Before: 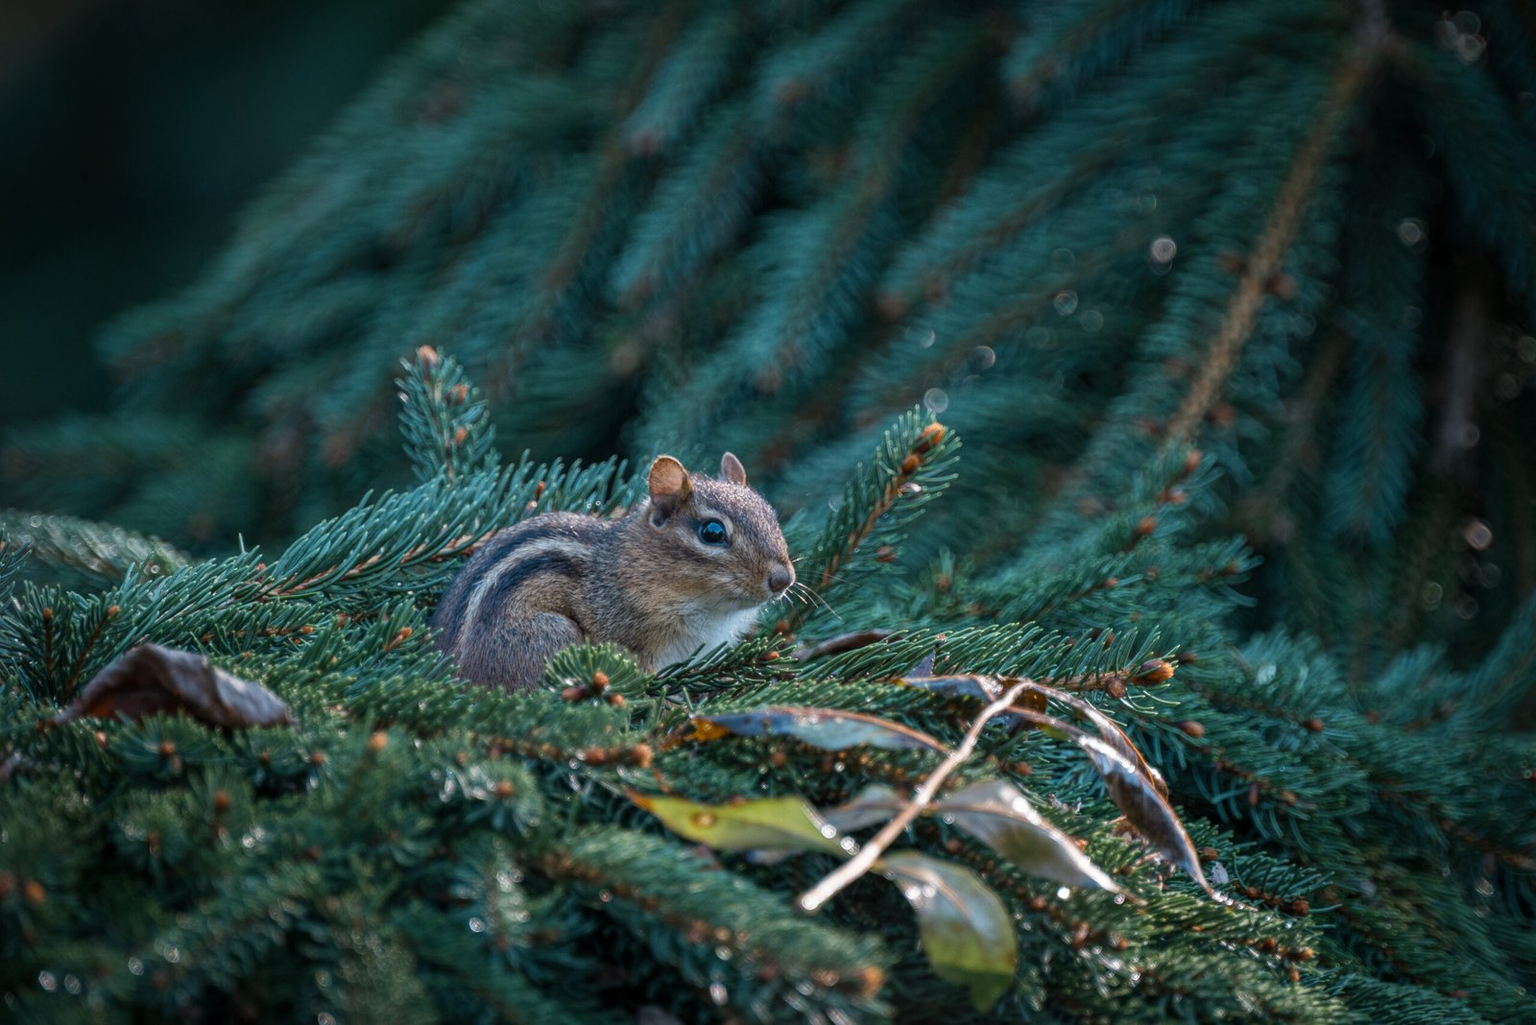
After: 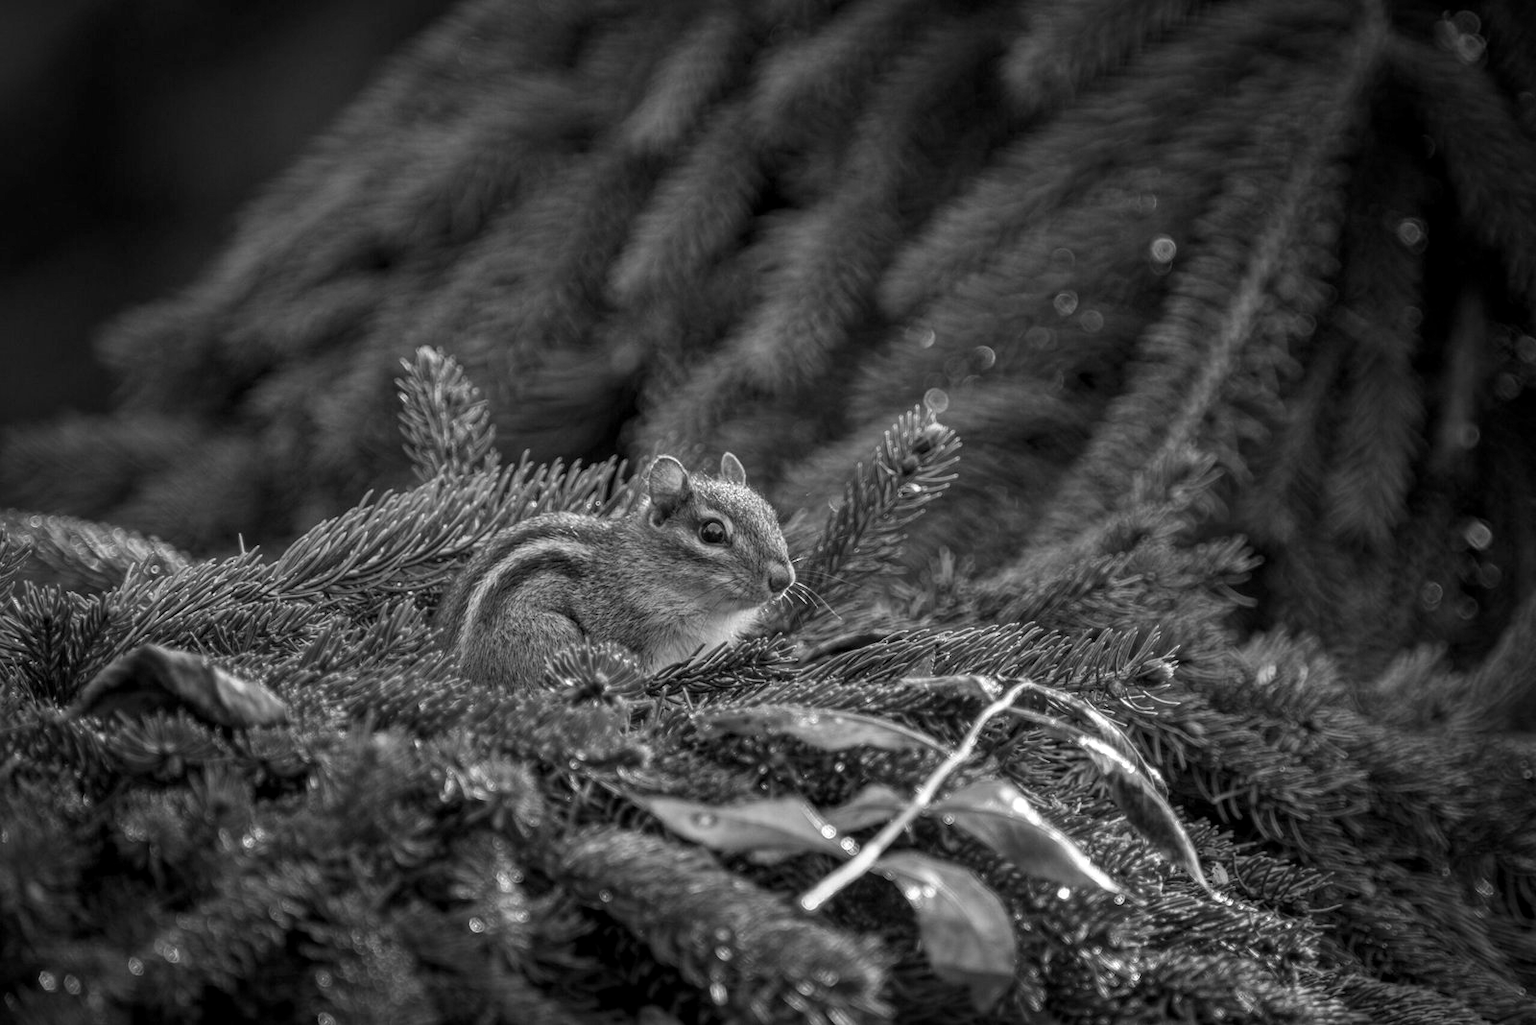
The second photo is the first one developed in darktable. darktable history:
monochrome: on, module defaults
local contrast: on, module defaults
white balance: red 1, blue 1
